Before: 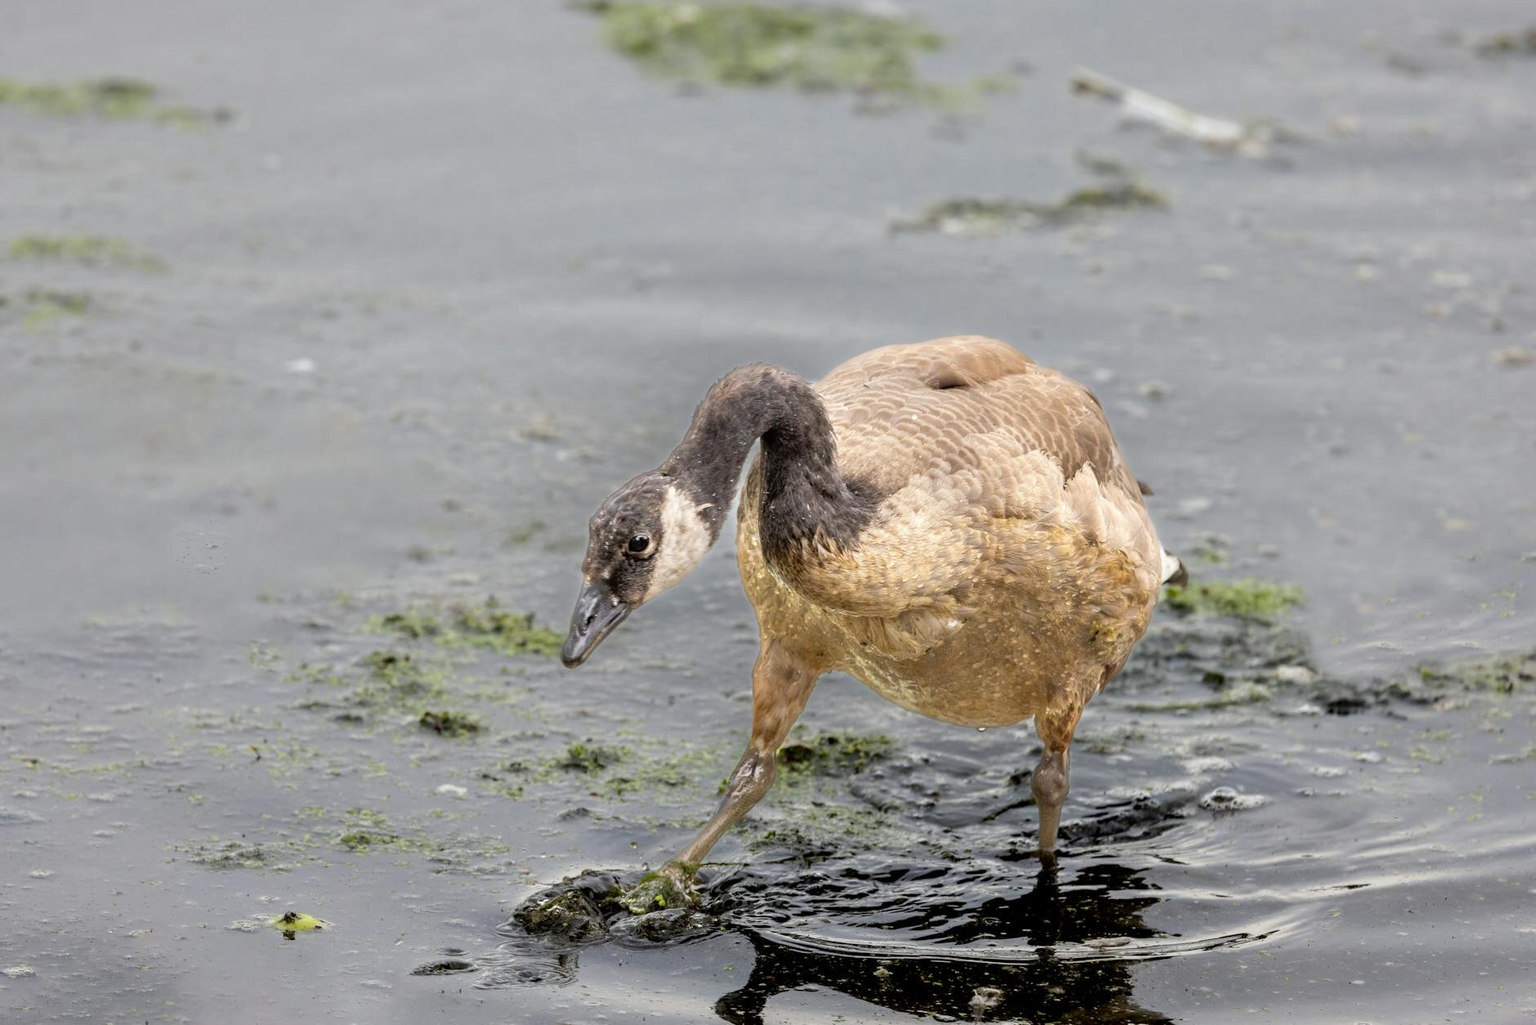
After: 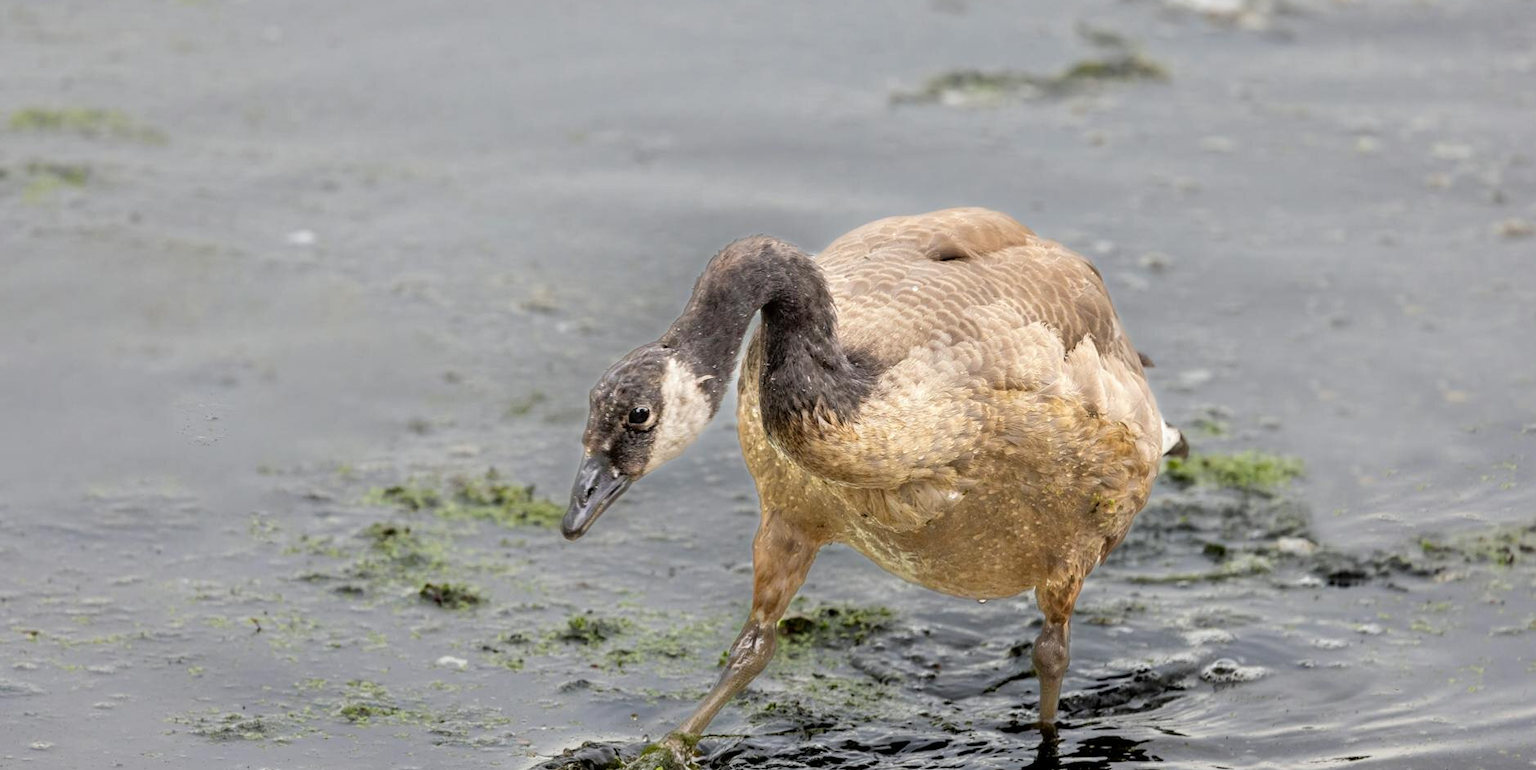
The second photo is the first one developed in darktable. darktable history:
crop and rotate: top 12.584%, bottom 12.17%
exposure: compensate highlight preservation false
tone equalizer: edges refinement/feathering 500, mask exposure compensation -1.57 EV, preserve details no
